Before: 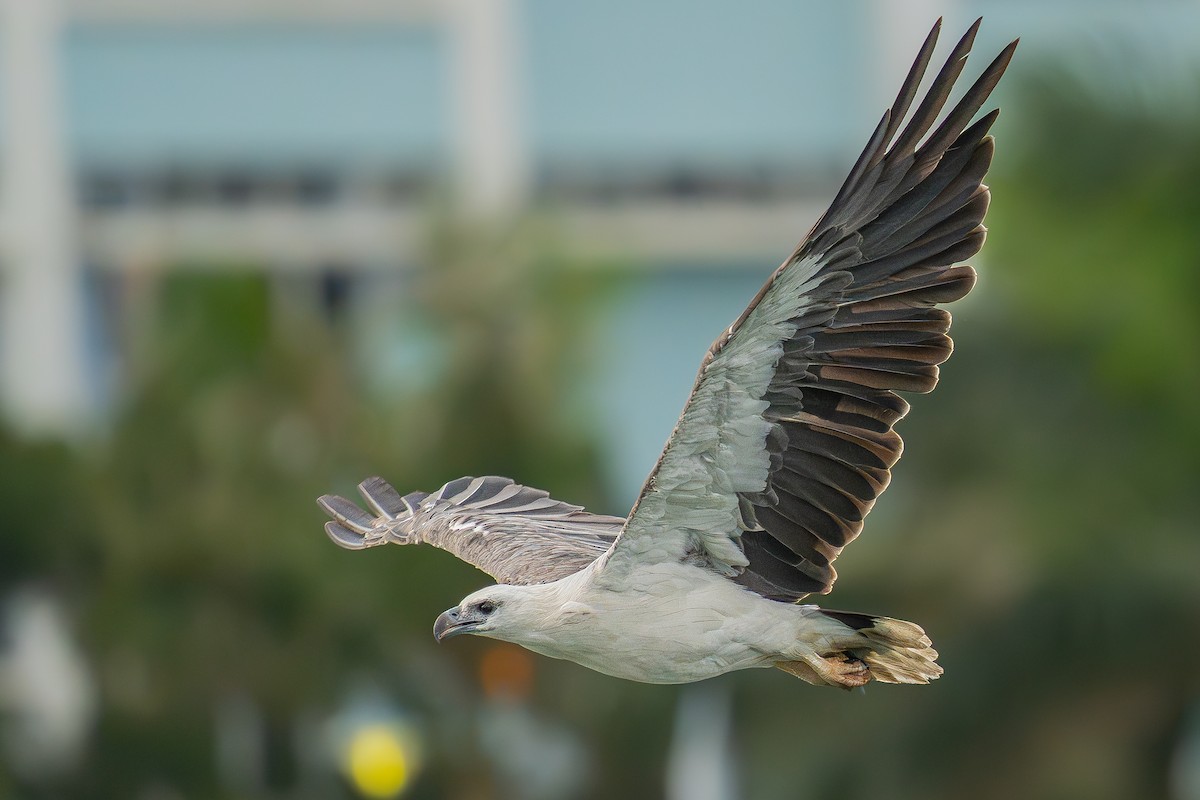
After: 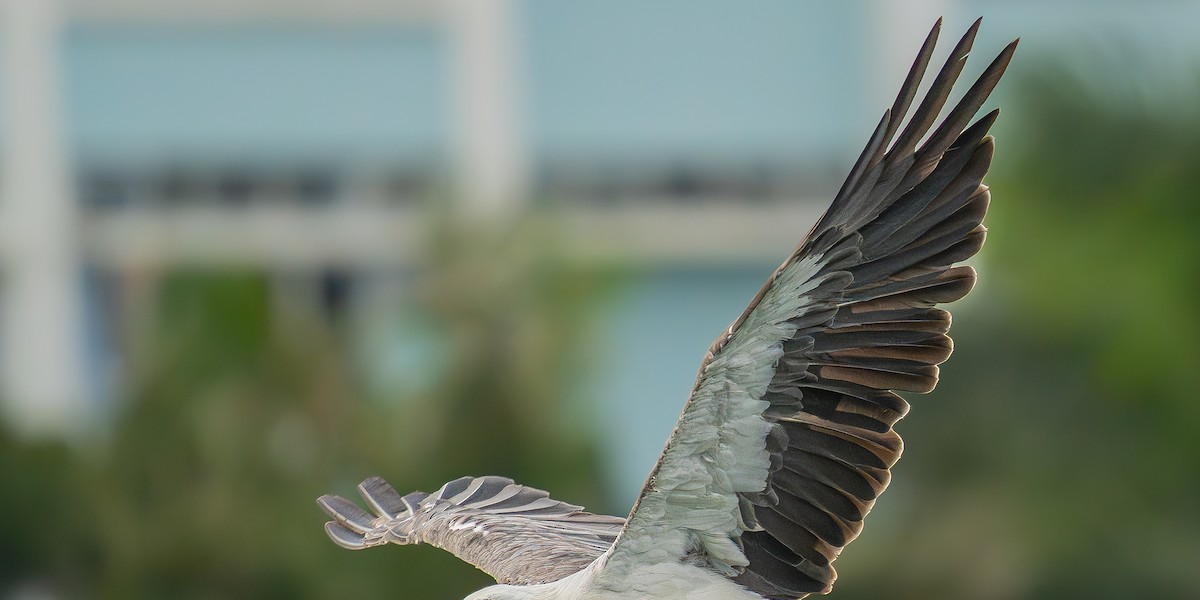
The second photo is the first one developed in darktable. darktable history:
crop: bottom 24.978%
